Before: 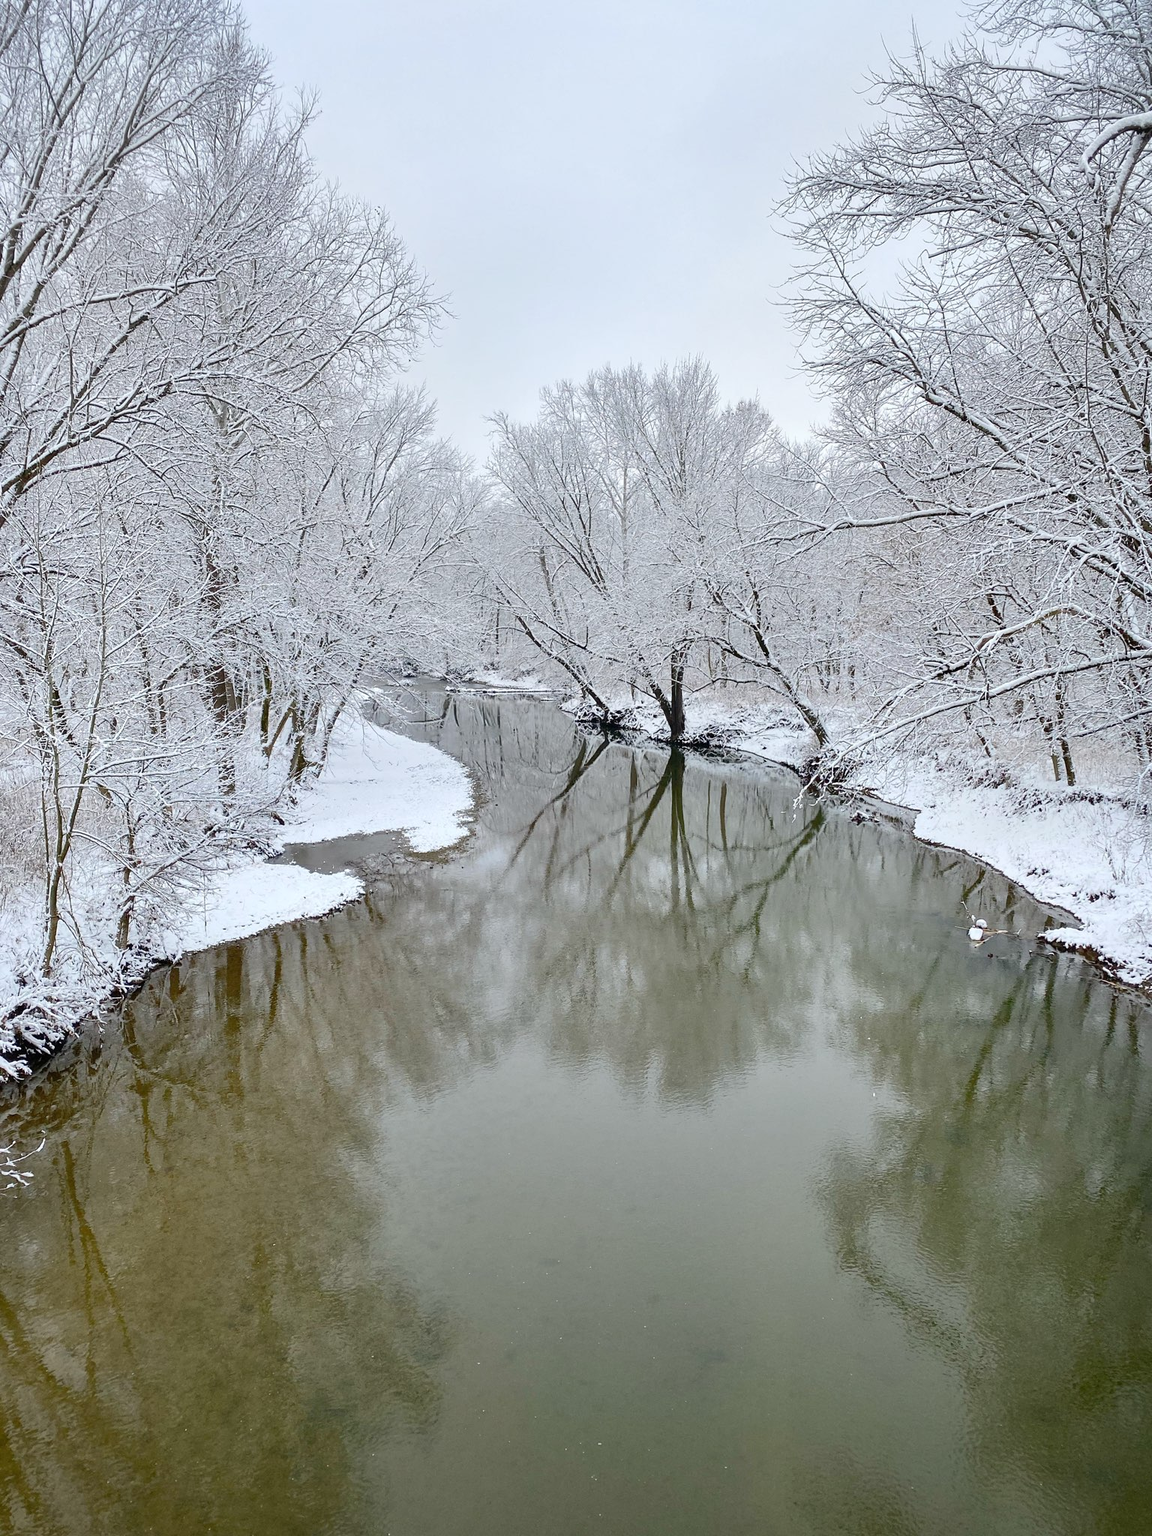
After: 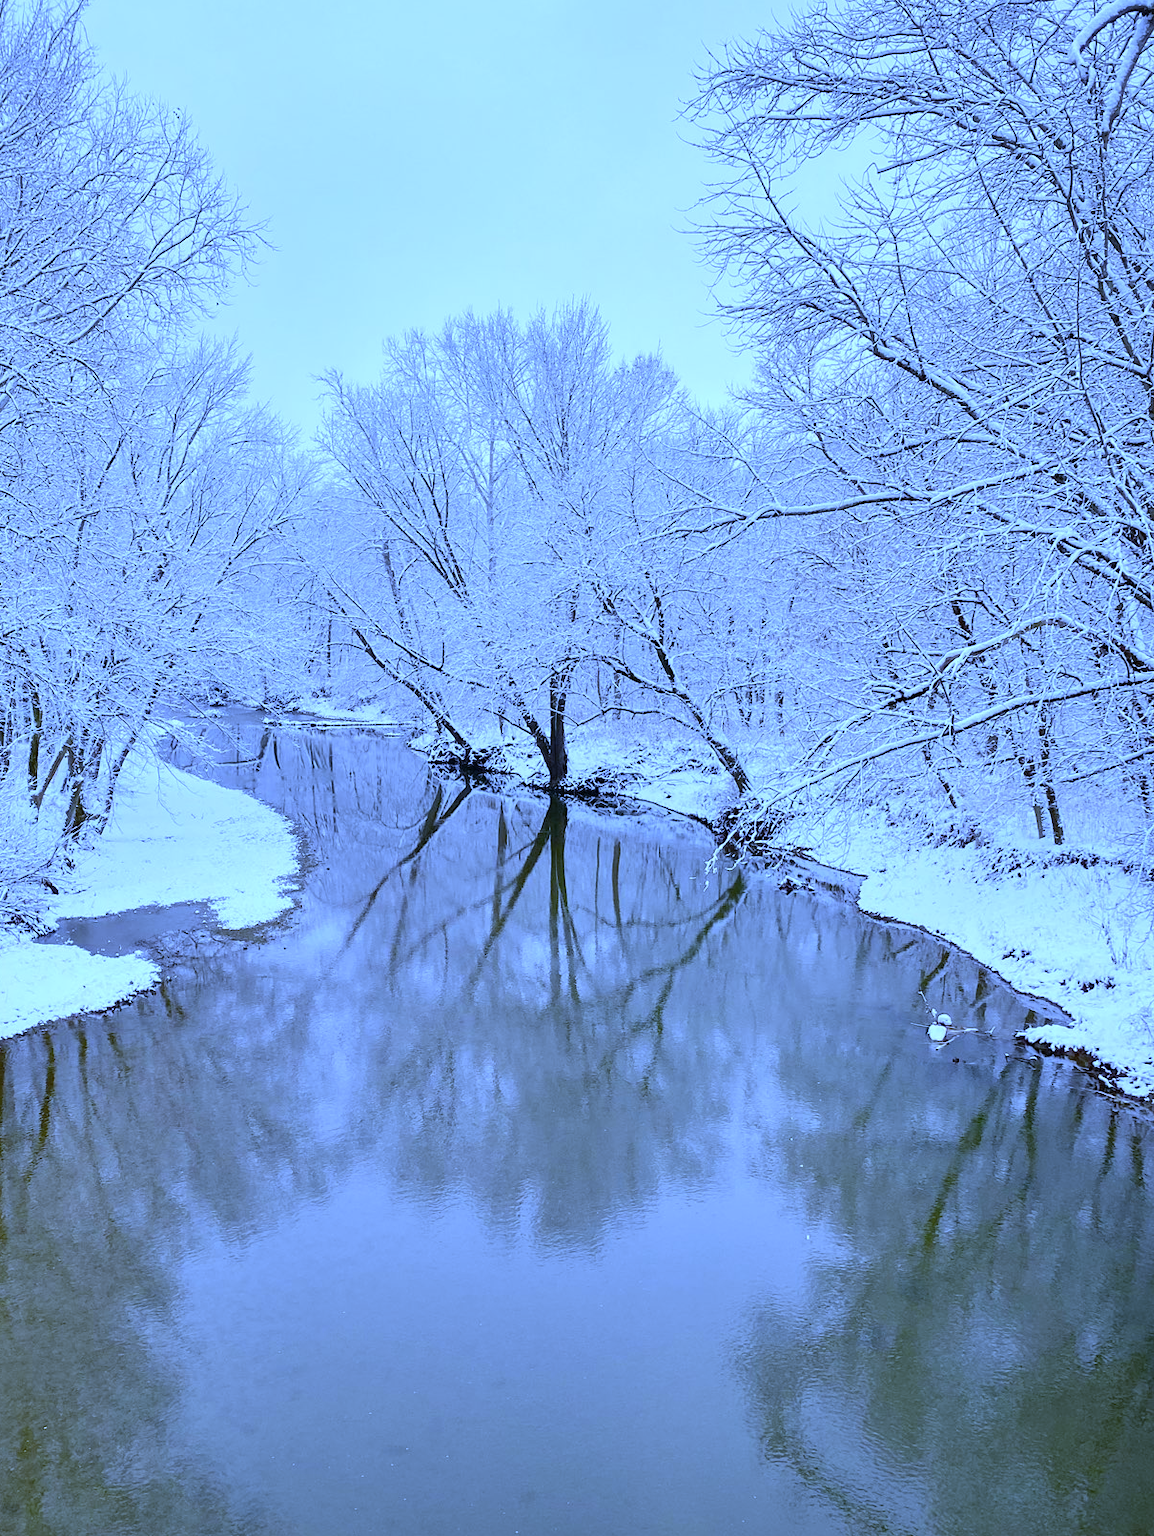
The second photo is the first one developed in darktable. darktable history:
exposure: compensate highlight preservation false
white balance: red 0.766, blue 1.537
crop and rotate: left 20.74%, top 7.912%, right 0.375%, bottom 13.378%
